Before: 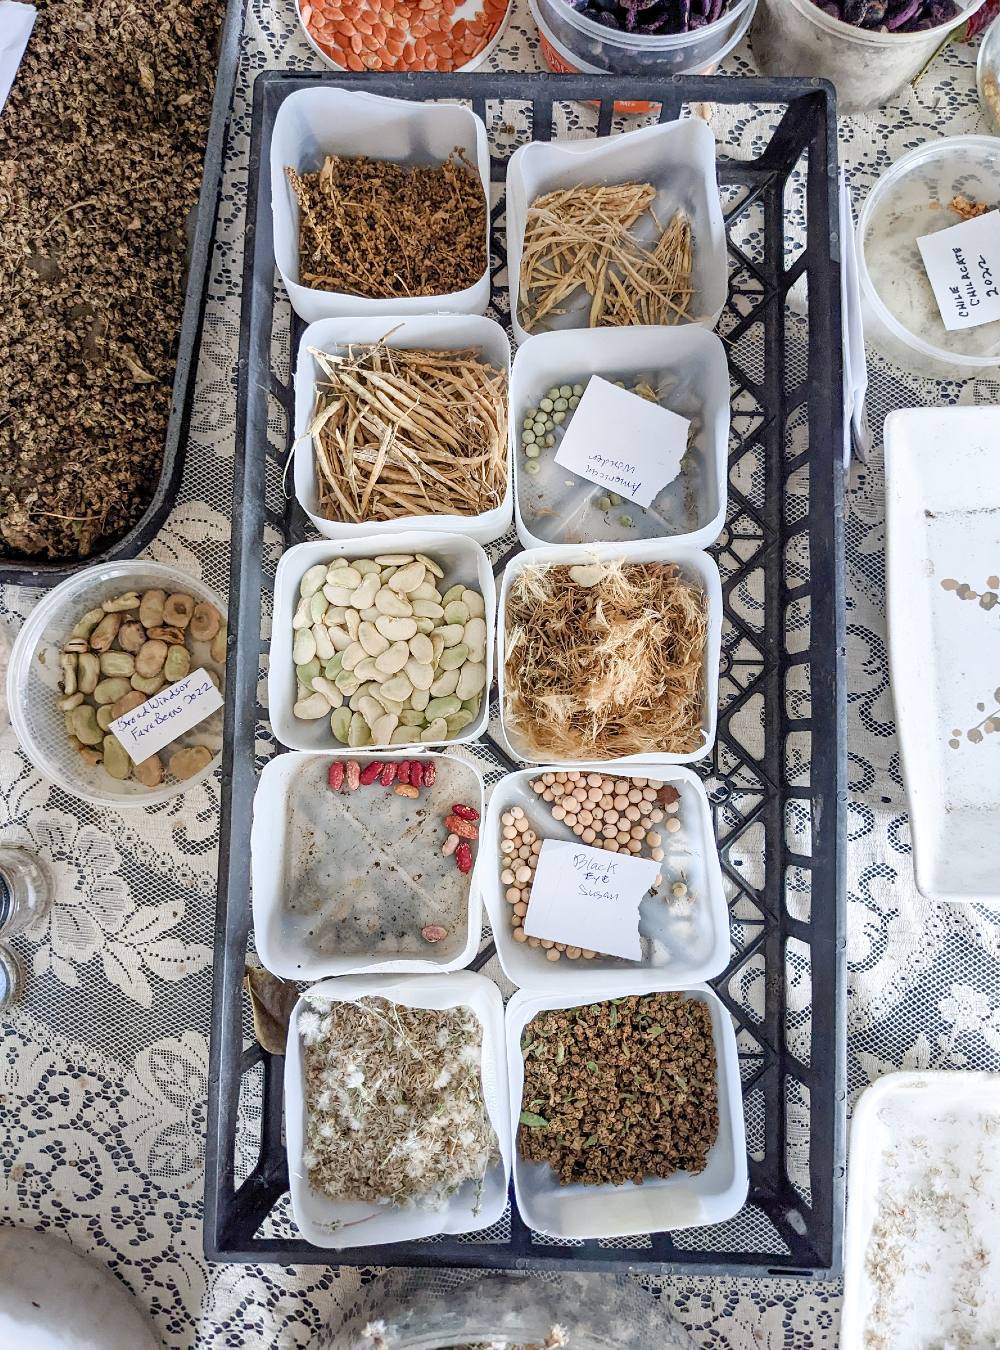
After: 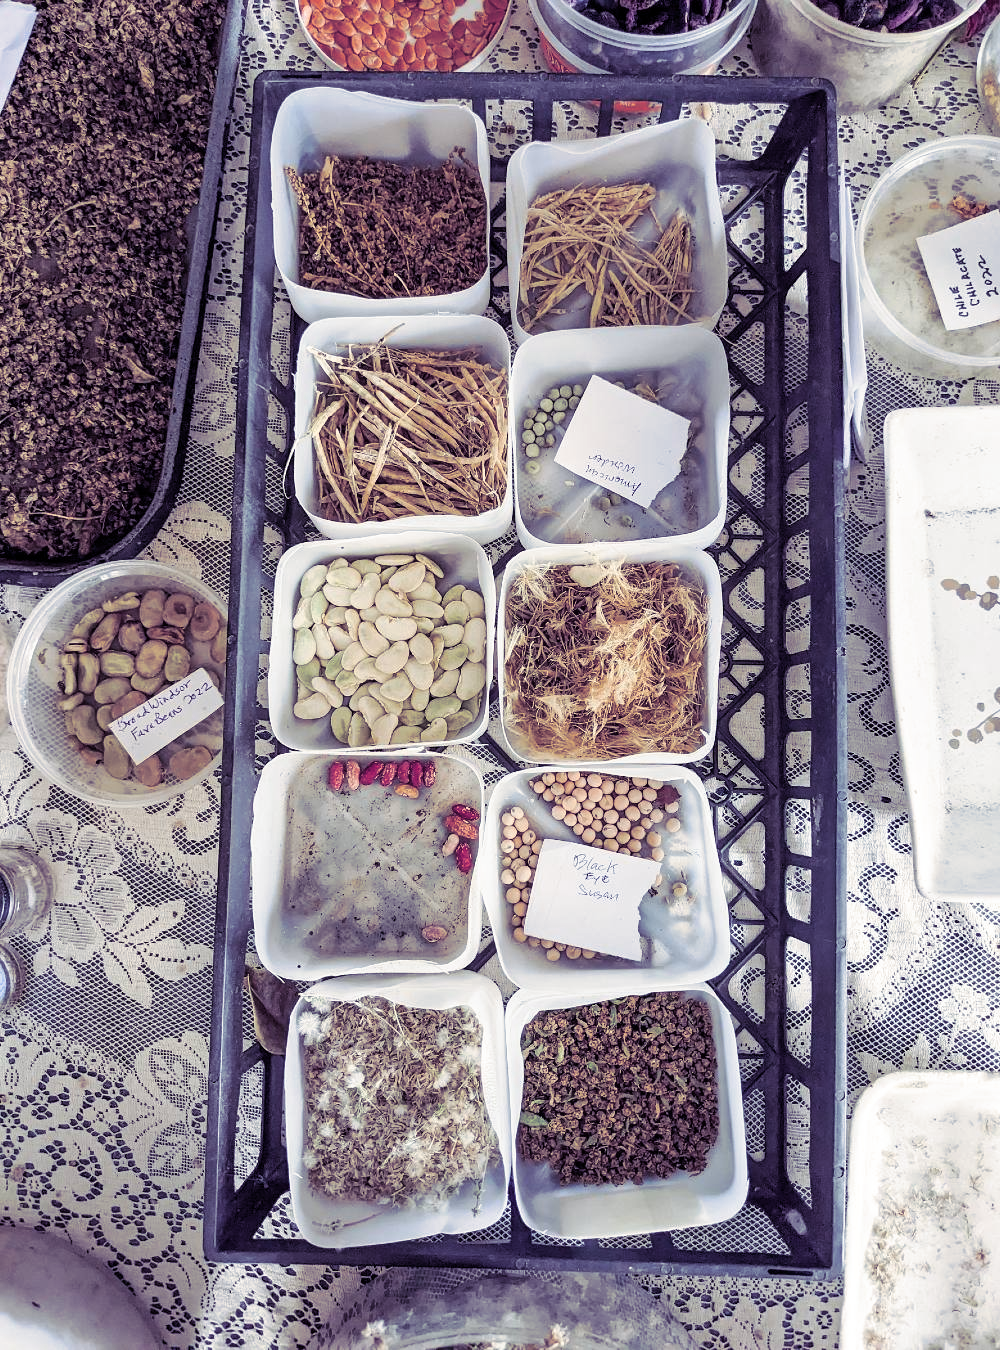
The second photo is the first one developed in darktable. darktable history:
color balance rgb: perceptual saturation grading › global saturation 20%, perceptual saturation grading › highlights -25%, perceptual saturation grading › shadows 25%
split-toning: shadows › hue 255.6°, shadows › saturation 0.66, highlights › hue 43.2°, highlights › saturation 0.68, balance -50.1
